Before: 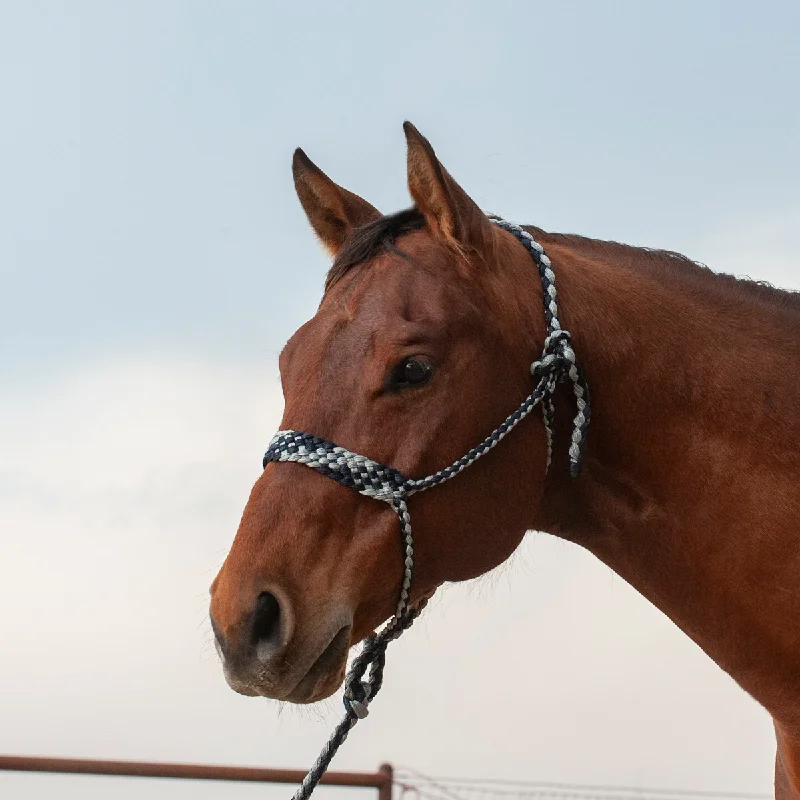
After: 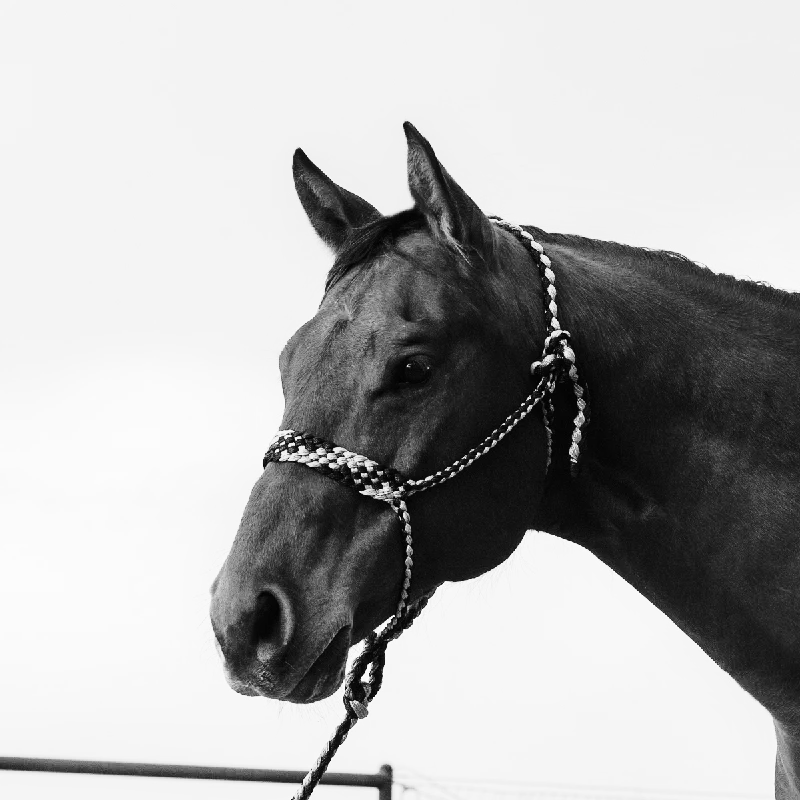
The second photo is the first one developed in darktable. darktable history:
tone equalizer: -8 EV -1.08 EV, -7 EV -1.01 EV, -6 EV -0.867 EV, -5 EV -0.578 EV, -3 EV 0.578 EV, -2 EV 0.867 EV, -1 EV 1.01 EV, +0 EV 1.08 EV, edges refinement/feathering 500, mask exposure compensation -1.57 EV, preserve details no
base curve: curves: ch0 [(0, 0) (0.028, 0.03) (0.121, 0.232) (0.46, 0.748) (0.859, 0.968) (1, 1)], preserve colors none
color balance rgb: perceptual saturation grading › global saturation 20%, global vibrance 20%
monochrome: a -92.57, b 58.91
